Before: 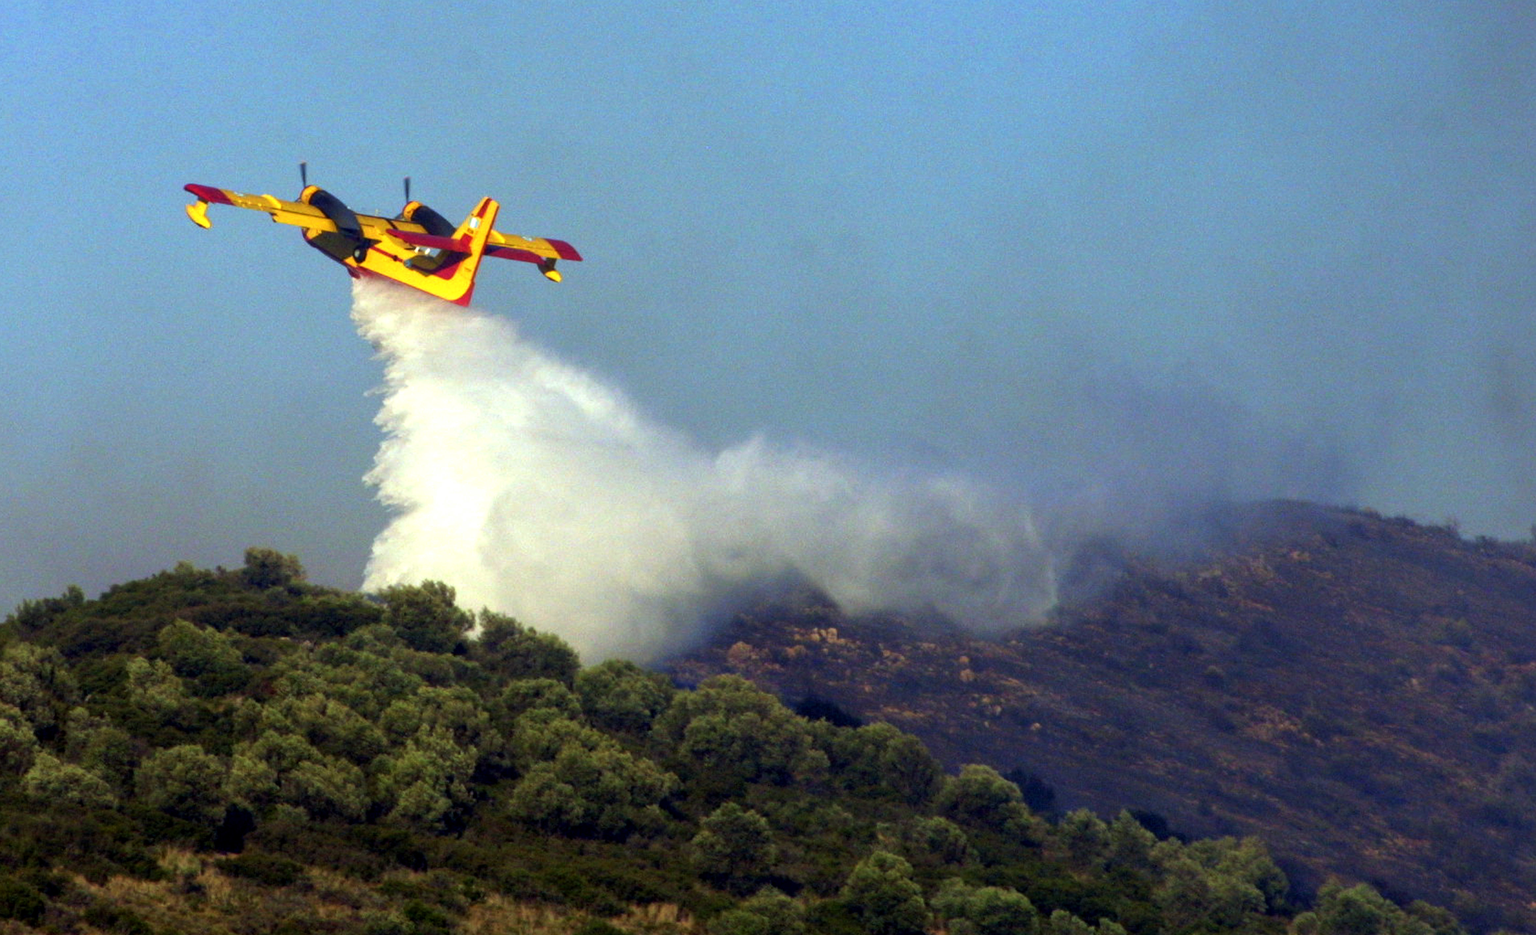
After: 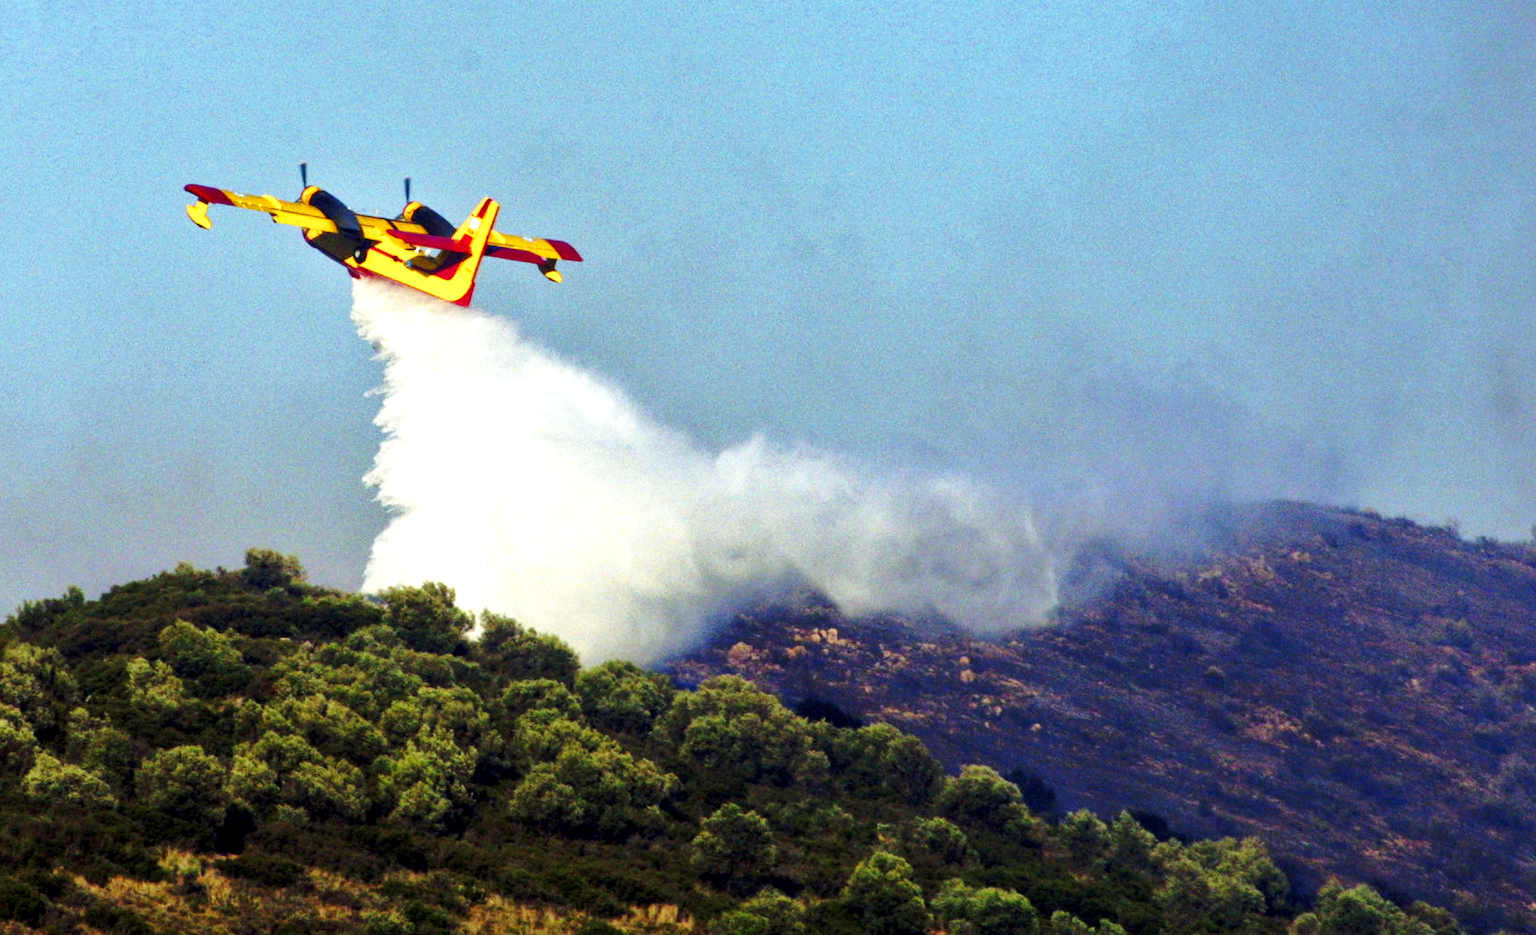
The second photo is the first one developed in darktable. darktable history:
local contrast: highlights 106%, shadows 98%, detail 120%, midtone range 0.2
base curve: curves: ch0 [(0, 0) (0.036, 0.037) (0.121, 0.228) (0.46, 0.76) (0.859, 0.983) (1, 1)], preserve colors none
shadows and highlights: shadows 13.21, white point adjustment 1.33, soften with gaussian
